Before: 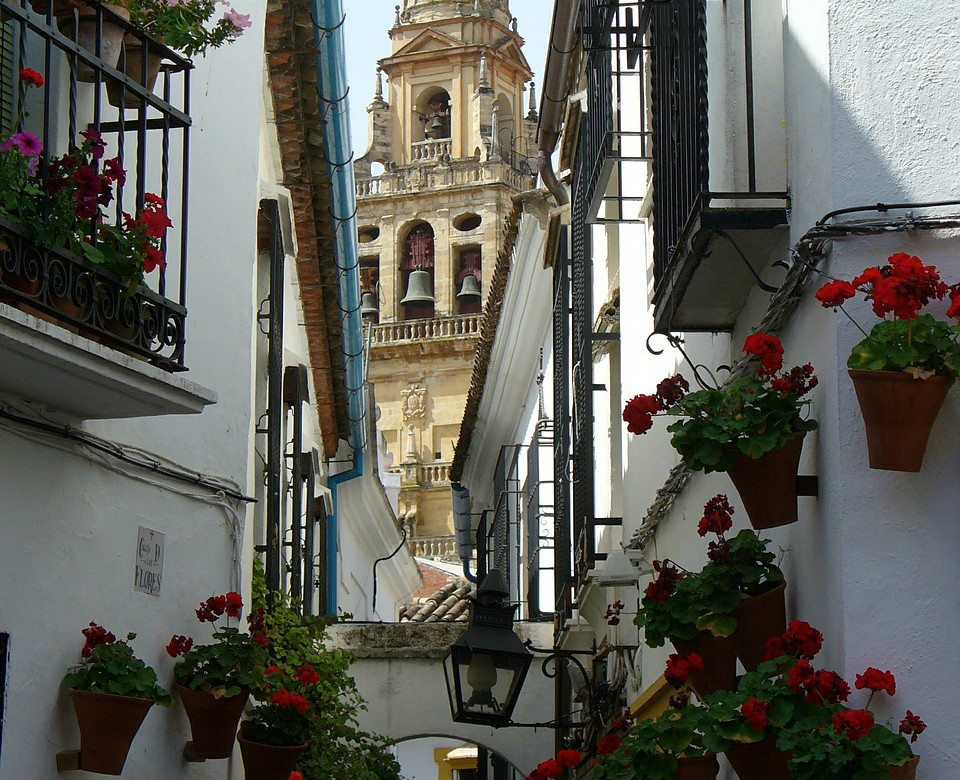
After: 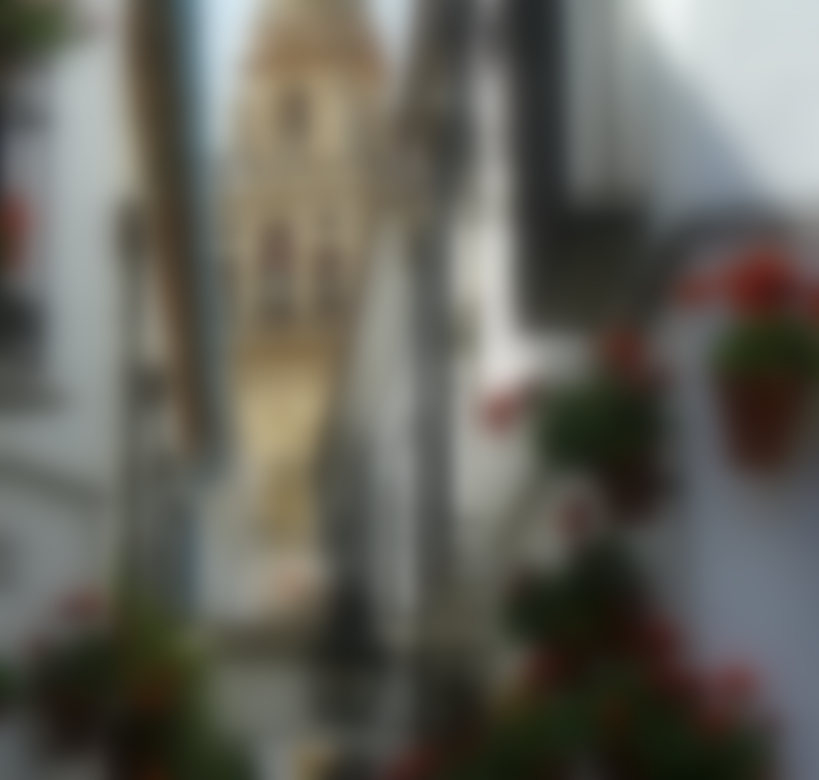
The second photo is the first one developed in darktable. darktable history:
crop and rotate: left 14.584%
lowpass: radius 16, unbound 0
